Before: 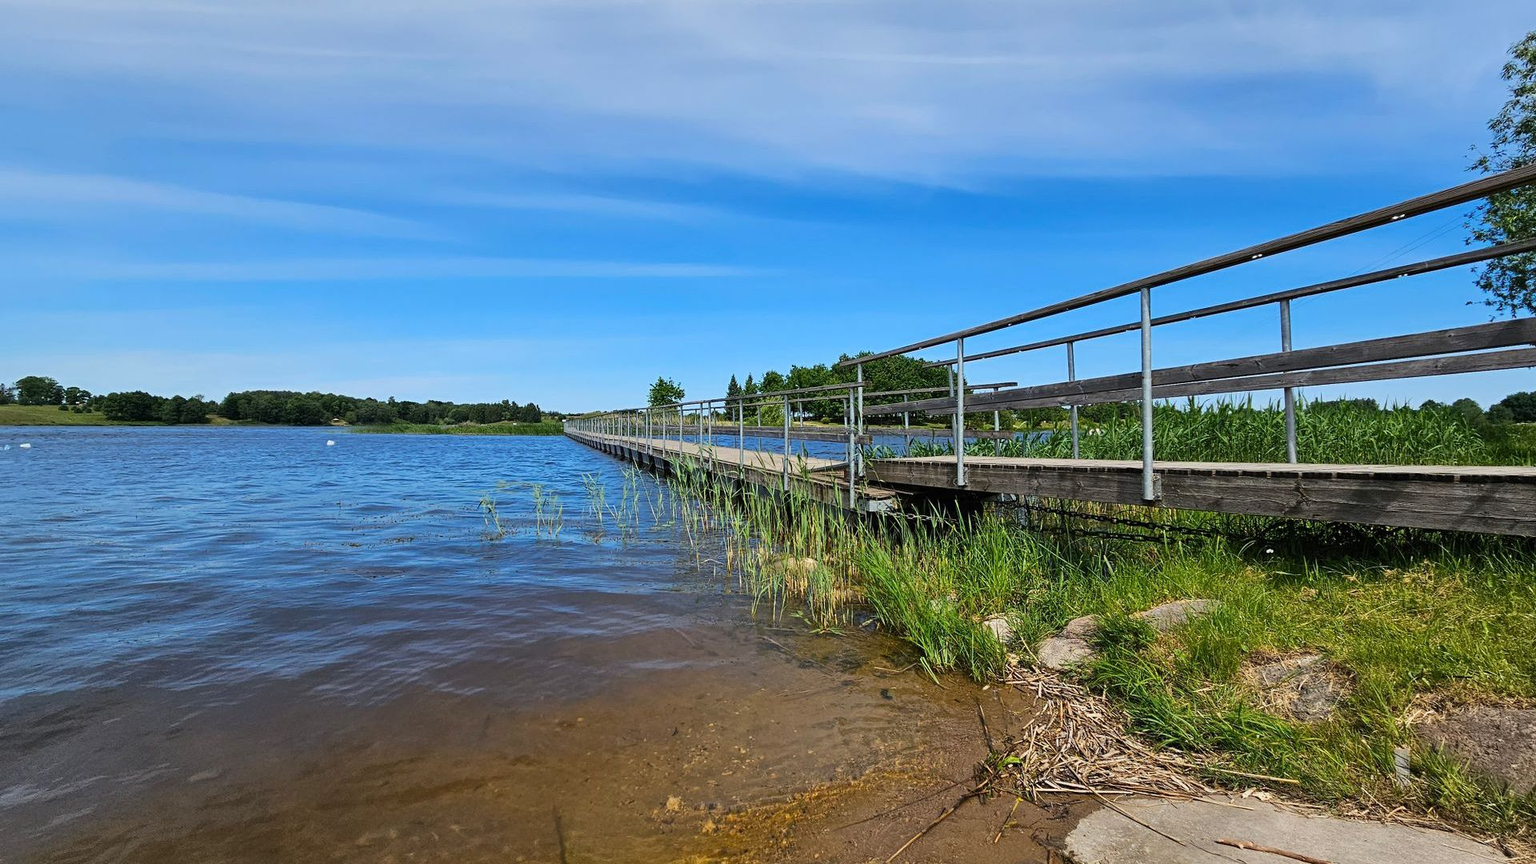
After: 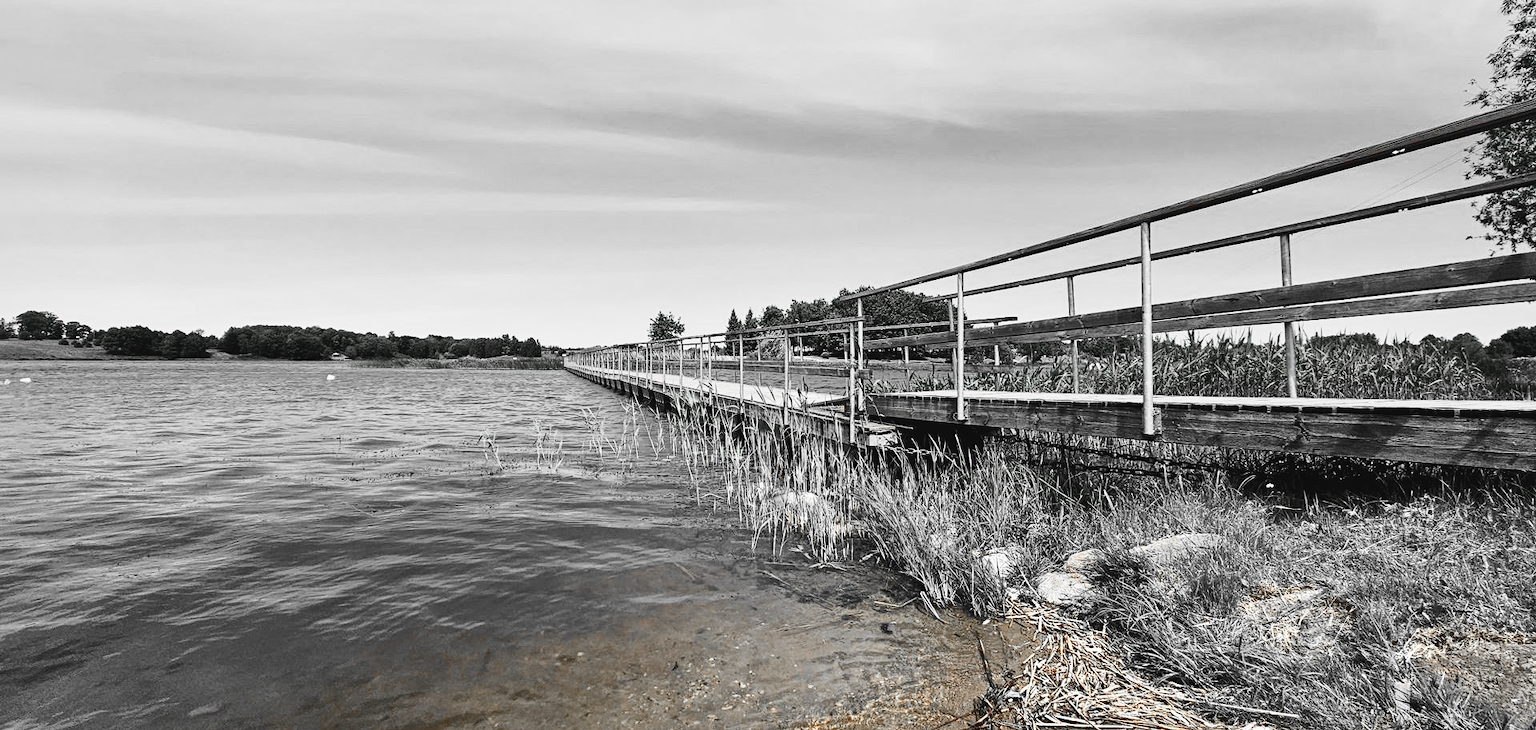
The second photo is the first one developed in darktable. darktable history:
exposure: black level correction 0.005, exposure 0.017 EV, compensate highlight preservation false
crop: top 7.602%, bottom 7.797%
tone curve: curves: ch0 [(0, 0.039) (0.104, 0.103) (0.273, 0.267) (0.448, 0.487) (0.704, 0.761) (0.886, 0.922) (0.994, 0.971)]; ch1 [(0, 0) (0.335, 0.298) (0.446, 0.413) (0.485, 0.487) (0.515, 0.503) (0.566, 0.563) (0.641, 0.655) (1, 1)]; ch2 [(0, 0) (0.314, 0.301) (0.421, 0.411) (0.502, 0.494) (0.528, 0.54) (0.557, 0.559) (0.612, 0.62) (0.722, 0.686) (1, 1)], color space Lab, independent channels, preserve colors none
color zones: curves: ch0 [(0, 0.65) (0.096, 0.644) (0.221, 0.539) (0.429, 0.5) (0.571, 0.5) (0.714, 0.5) (0.857, 0.5) (1, 0.65)]; ch1 [(0, 0.5) (0.143, 0.5) (0.257, -0.002) (0.429, 0.04) (0.571, -0.001) (0.714, -0.015) (0.857, 0.024) (1, 0.5)]
tone equalizer: on, module defaults
levels: levels [0, 0.478, 1]
contrast brightness saturation: contrast 0.24, brightness 0.093
local contrast: mode bilateral grid, contrast 19, coarseness 50, detail 120%, midtone range 0.2
